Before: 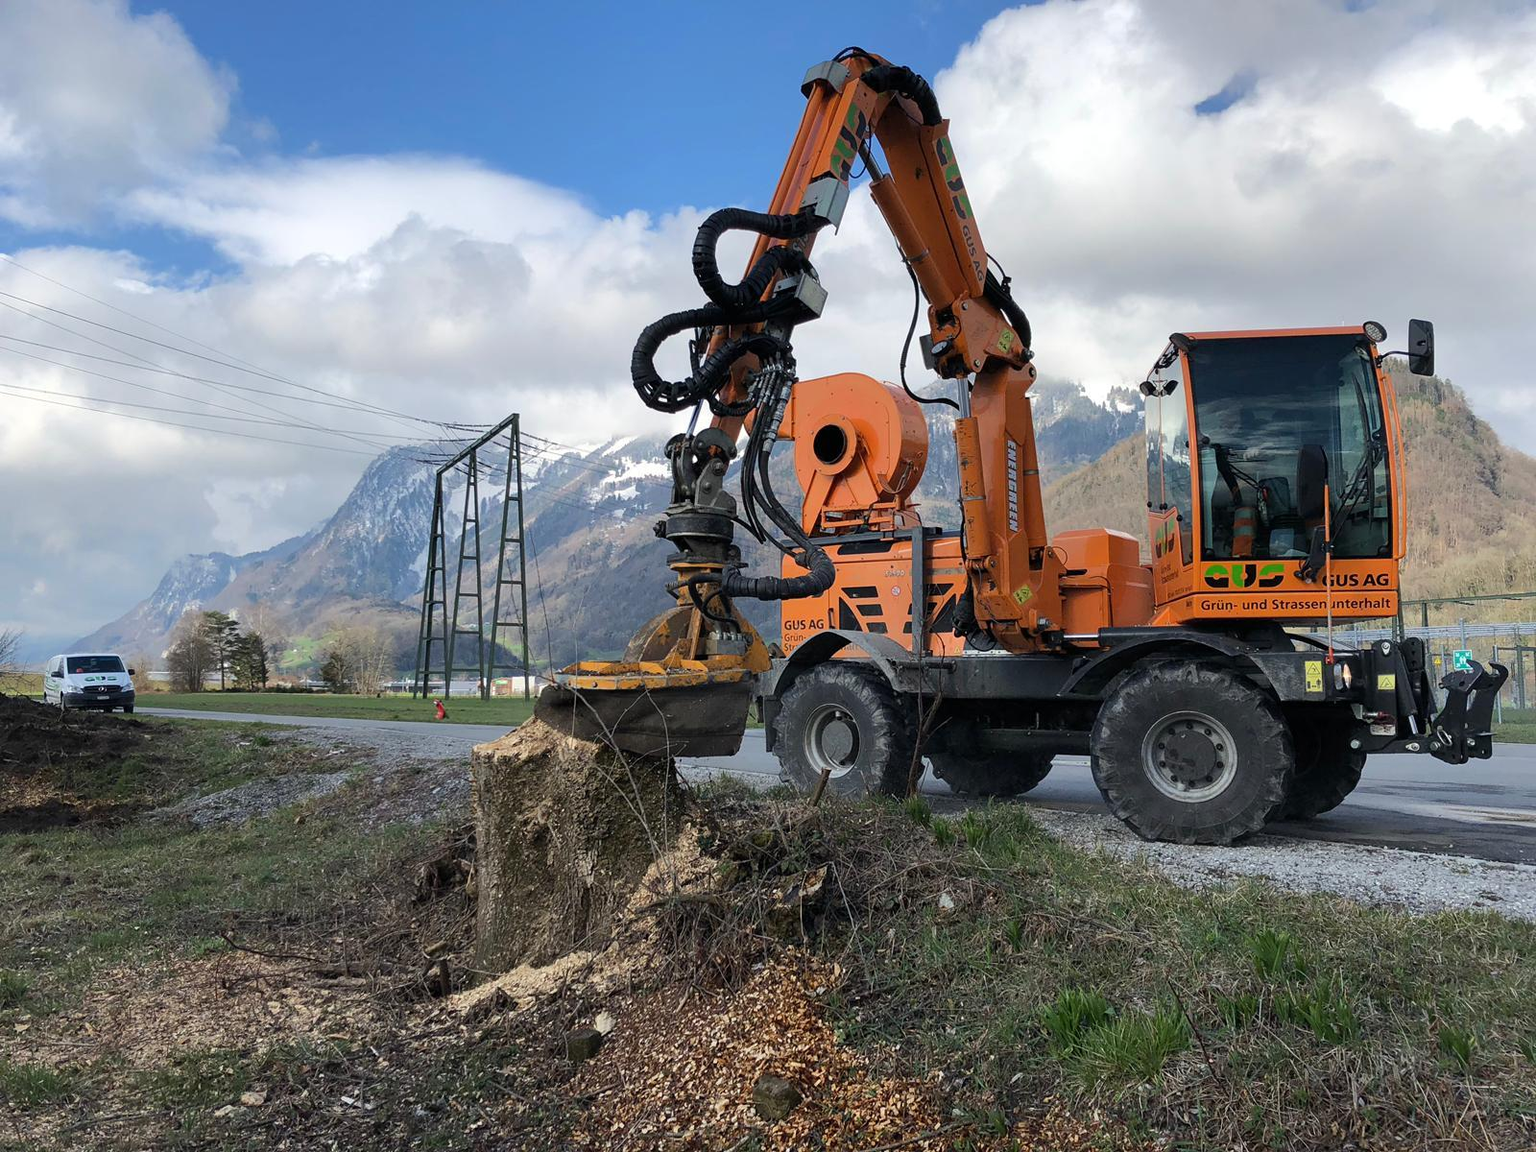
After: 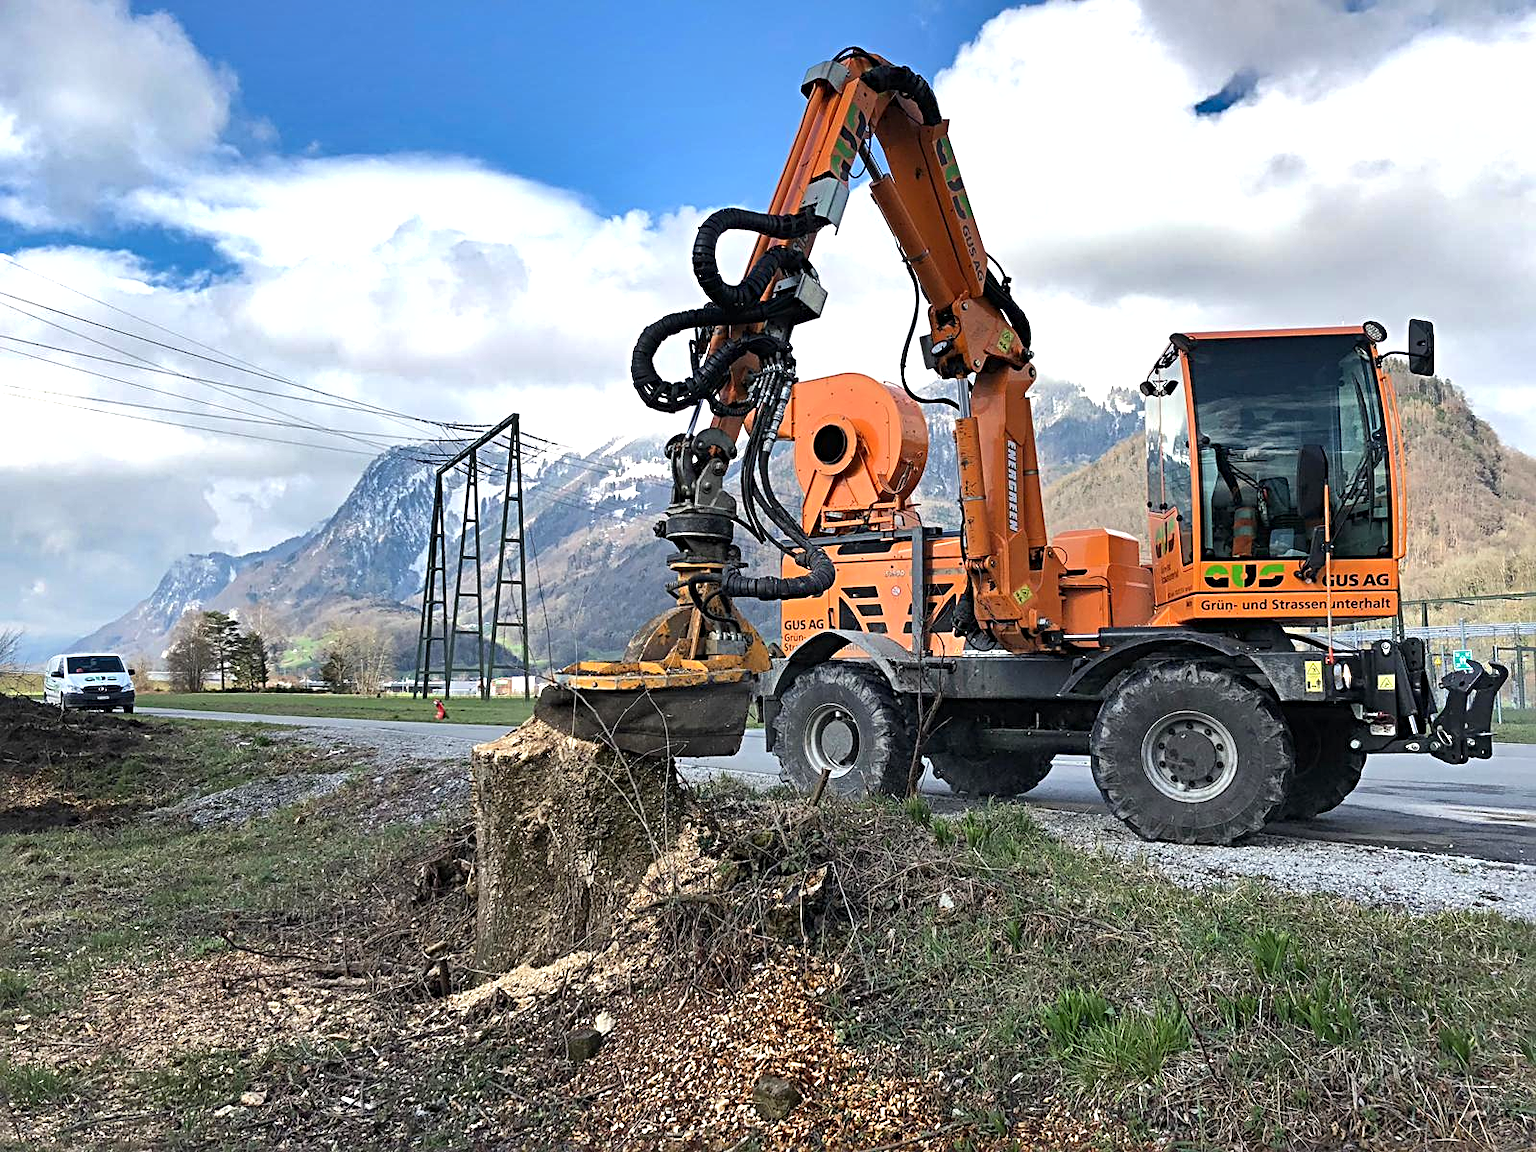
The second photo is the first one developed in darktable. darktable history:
sharpen: radius 4
shadows and highlights: shadows 60, soften with gaussian
exposure: black level correction 0, exposure 0.6 EV, compensate highlight preservation false
